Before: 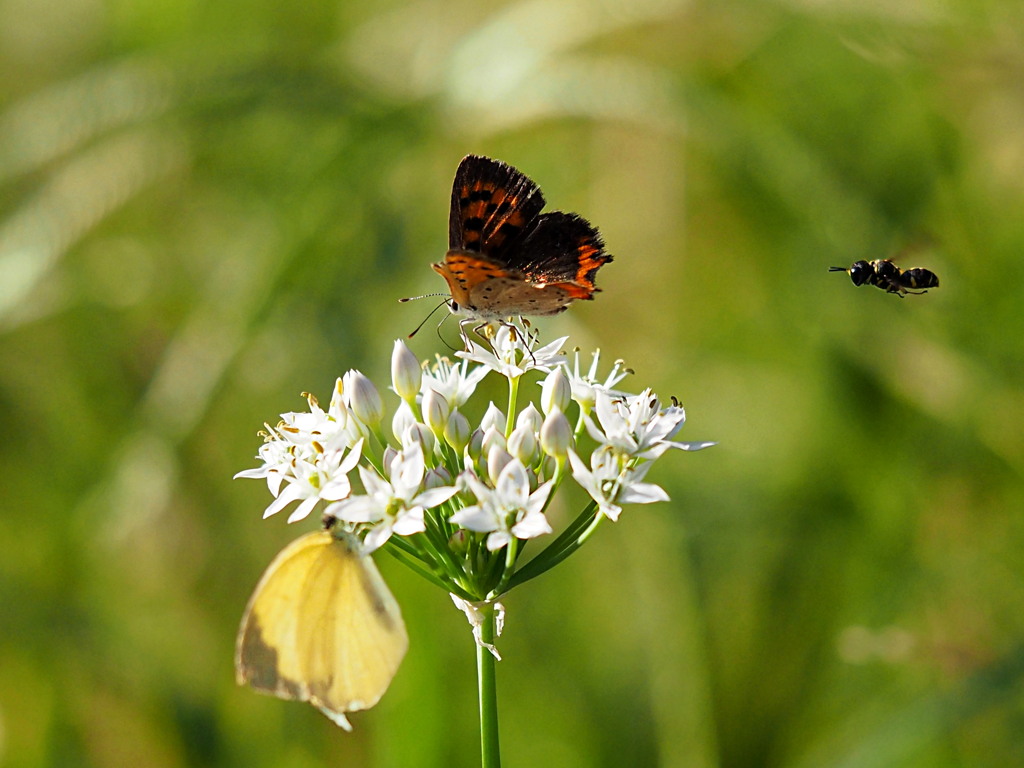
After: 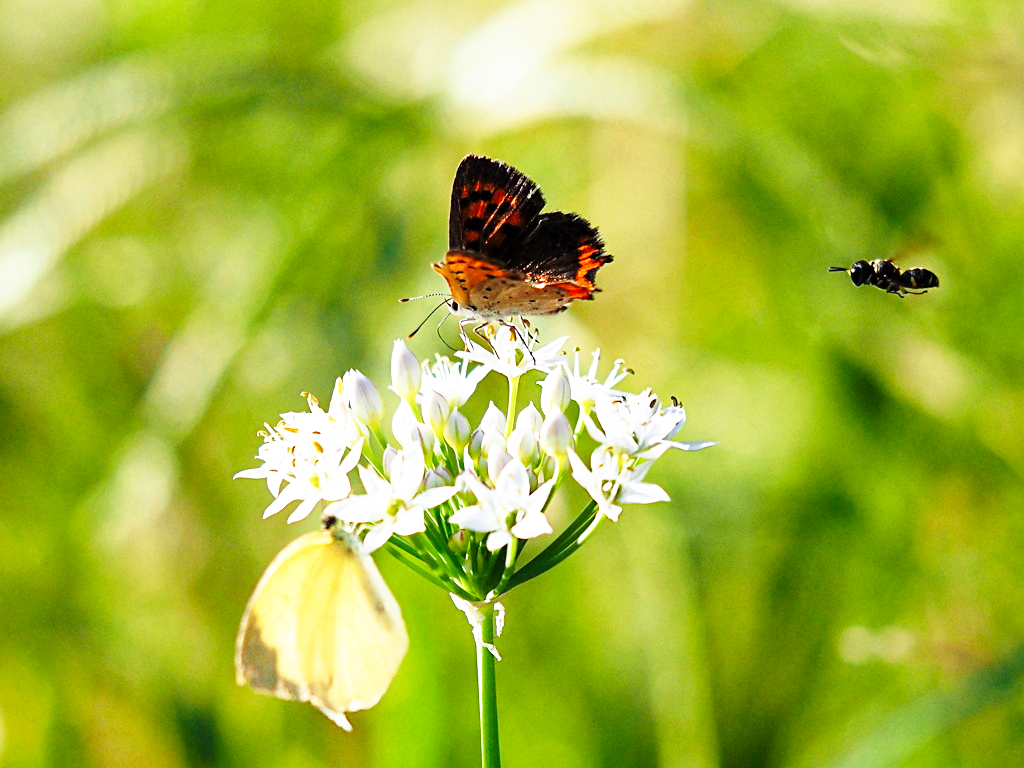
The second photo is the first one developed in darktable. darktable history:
tone equalizer: on, module defaults
color calibration: illuminant as shot in camera, x 0.358, y 0.373, temperature 4628.91 K
grain: coarseness 0.09 ISO, strength 10%
base curve: curves: ch0 [(0, 0) (0.026, 0.03) (0.109, 0.232) (0.351, 0.748) (0.669, 0.968) (1, 1)], preserve colors none
